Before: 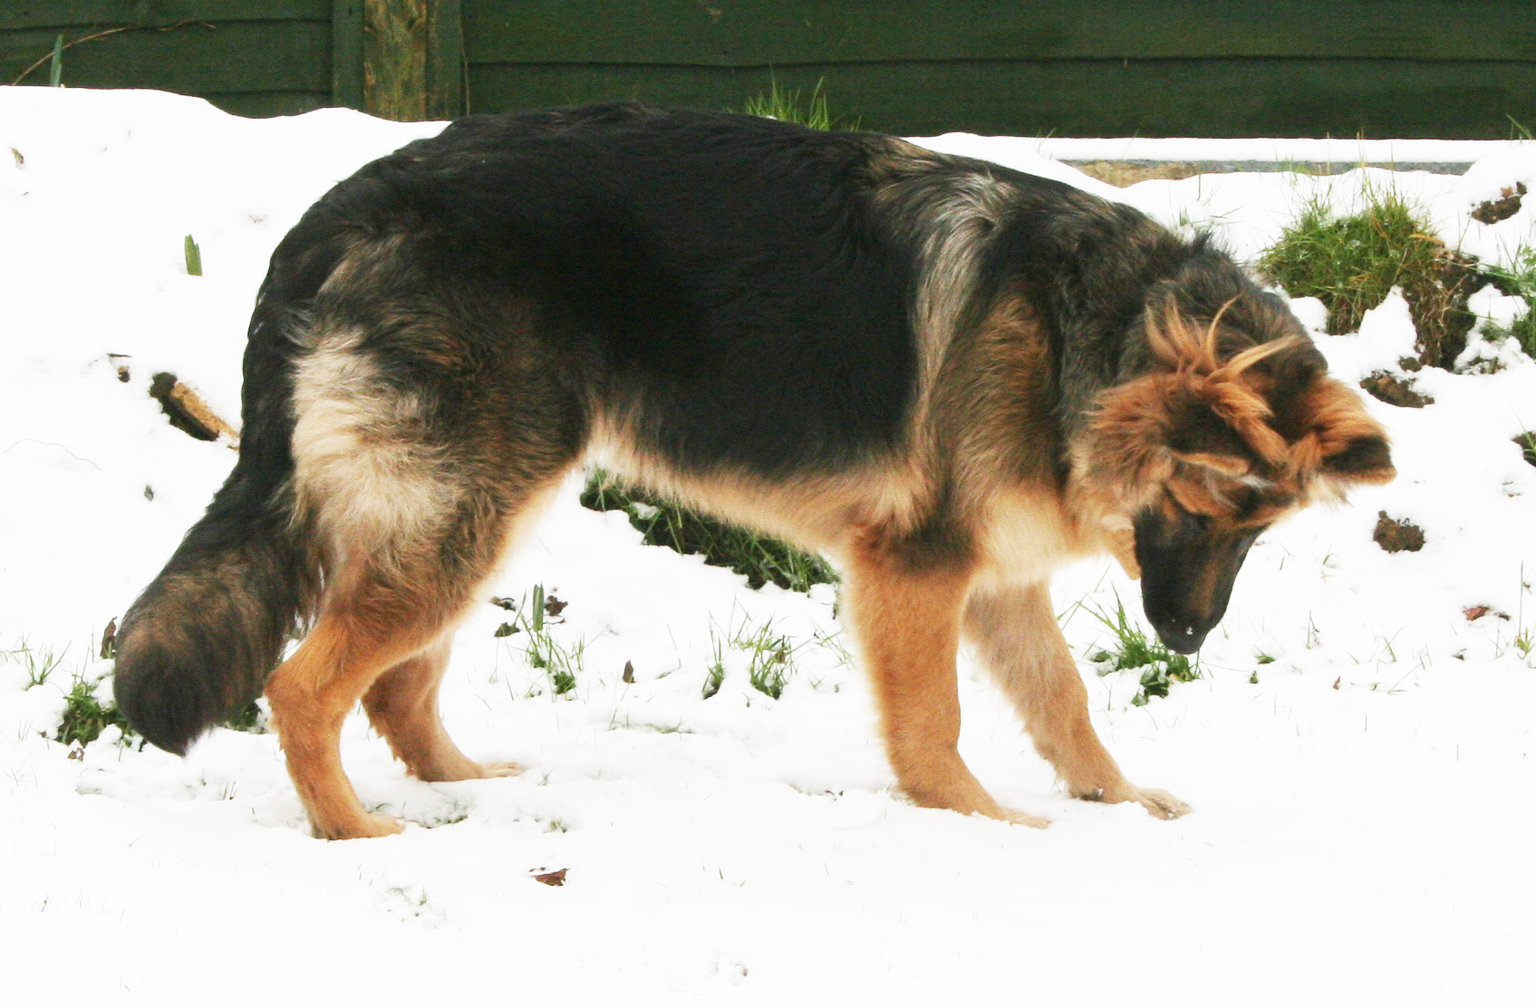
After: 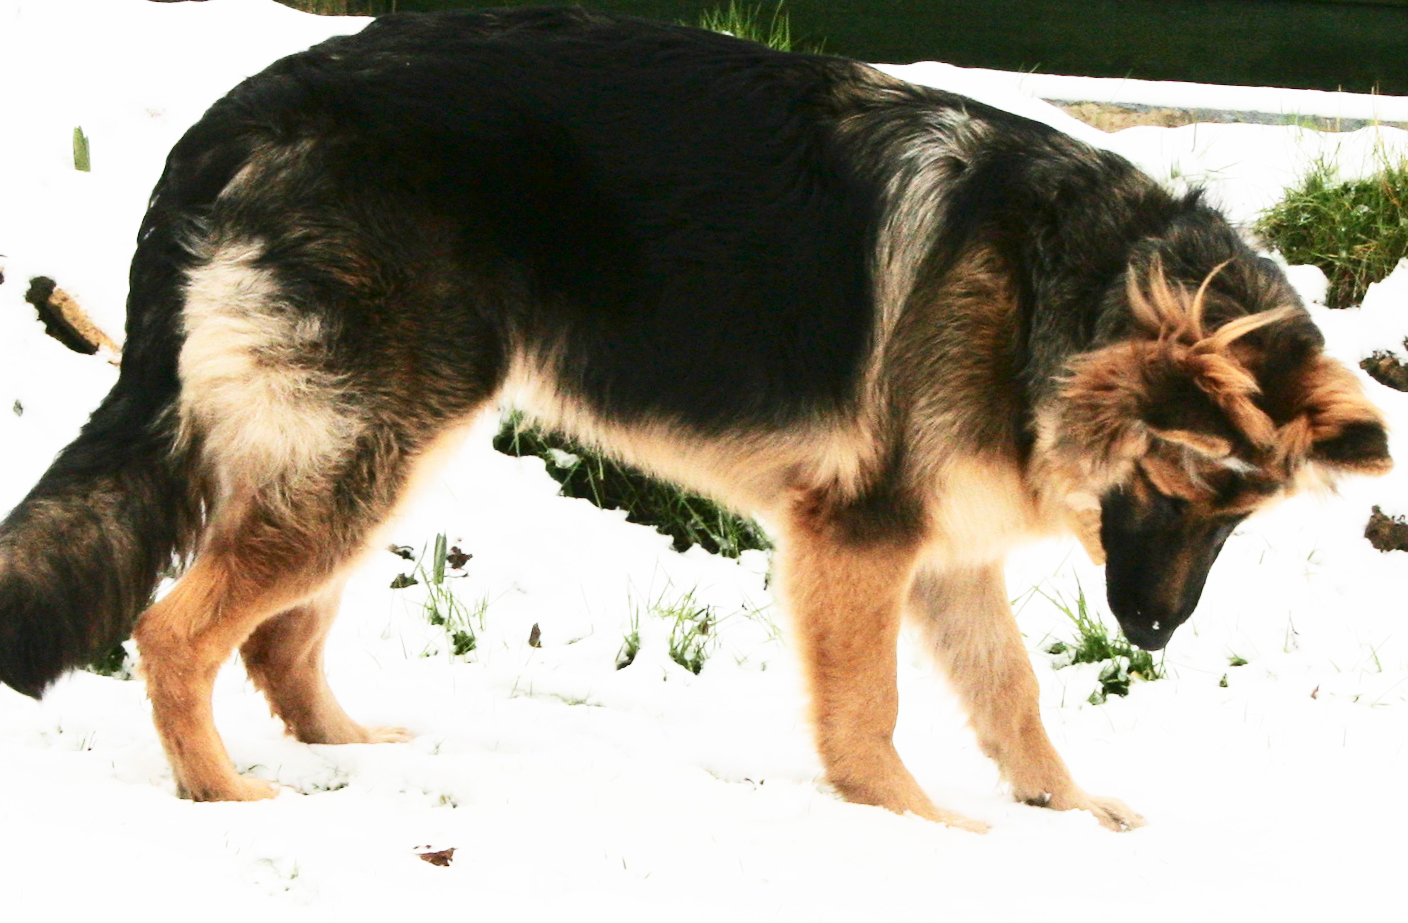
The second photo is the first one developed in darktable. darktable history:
exposure: compensate highlight preservation false
crop and rotate: angle -3.27°, left 5.211%, top 5.211%, right 4.607%, bottom 4.607%
contrast brightness saturation: contrast 0.28
